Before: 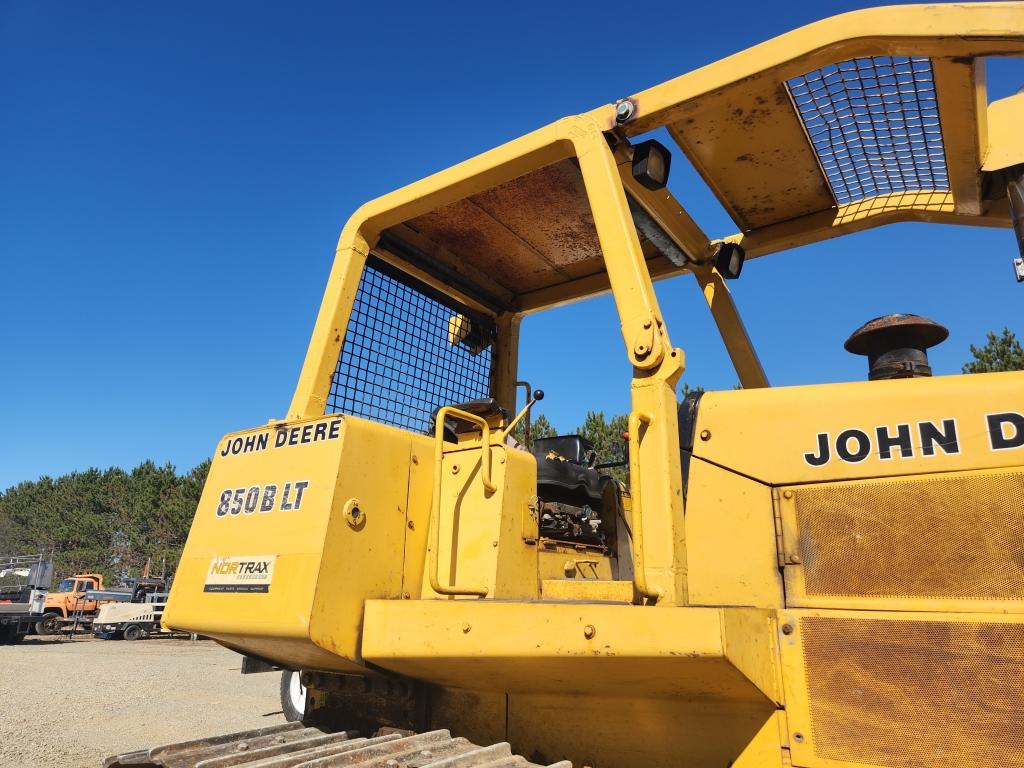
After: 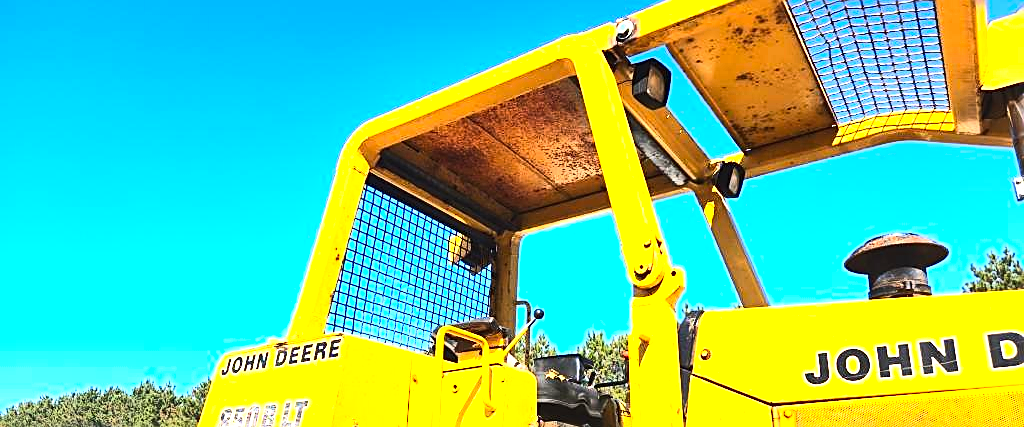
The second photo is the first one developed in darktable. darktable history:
sharpen: on, module defaults
contrast brightness saturation: contrast 0.245, brightness 0.243, saturation 0.391
tone equalizer: -8 EV -0.763 EV, -7 EV -0.696 EV, -6 EV -0.639 EV, -5 EV -0.376 EV, -3 EV 0.382 EV, -2 EV 0.6 EV, -1 EV 0.677 EV, +0 EV 0.76 EV, edges refinement/feathering 500, mask exposure compensation -1.57 EV, preserve details no
crop and rotate: top 10.612%, bottom 33.71%
exposure: black level correction 0, exposure 1 EV, compensate exposure bias true, compensate highlight preservation false
